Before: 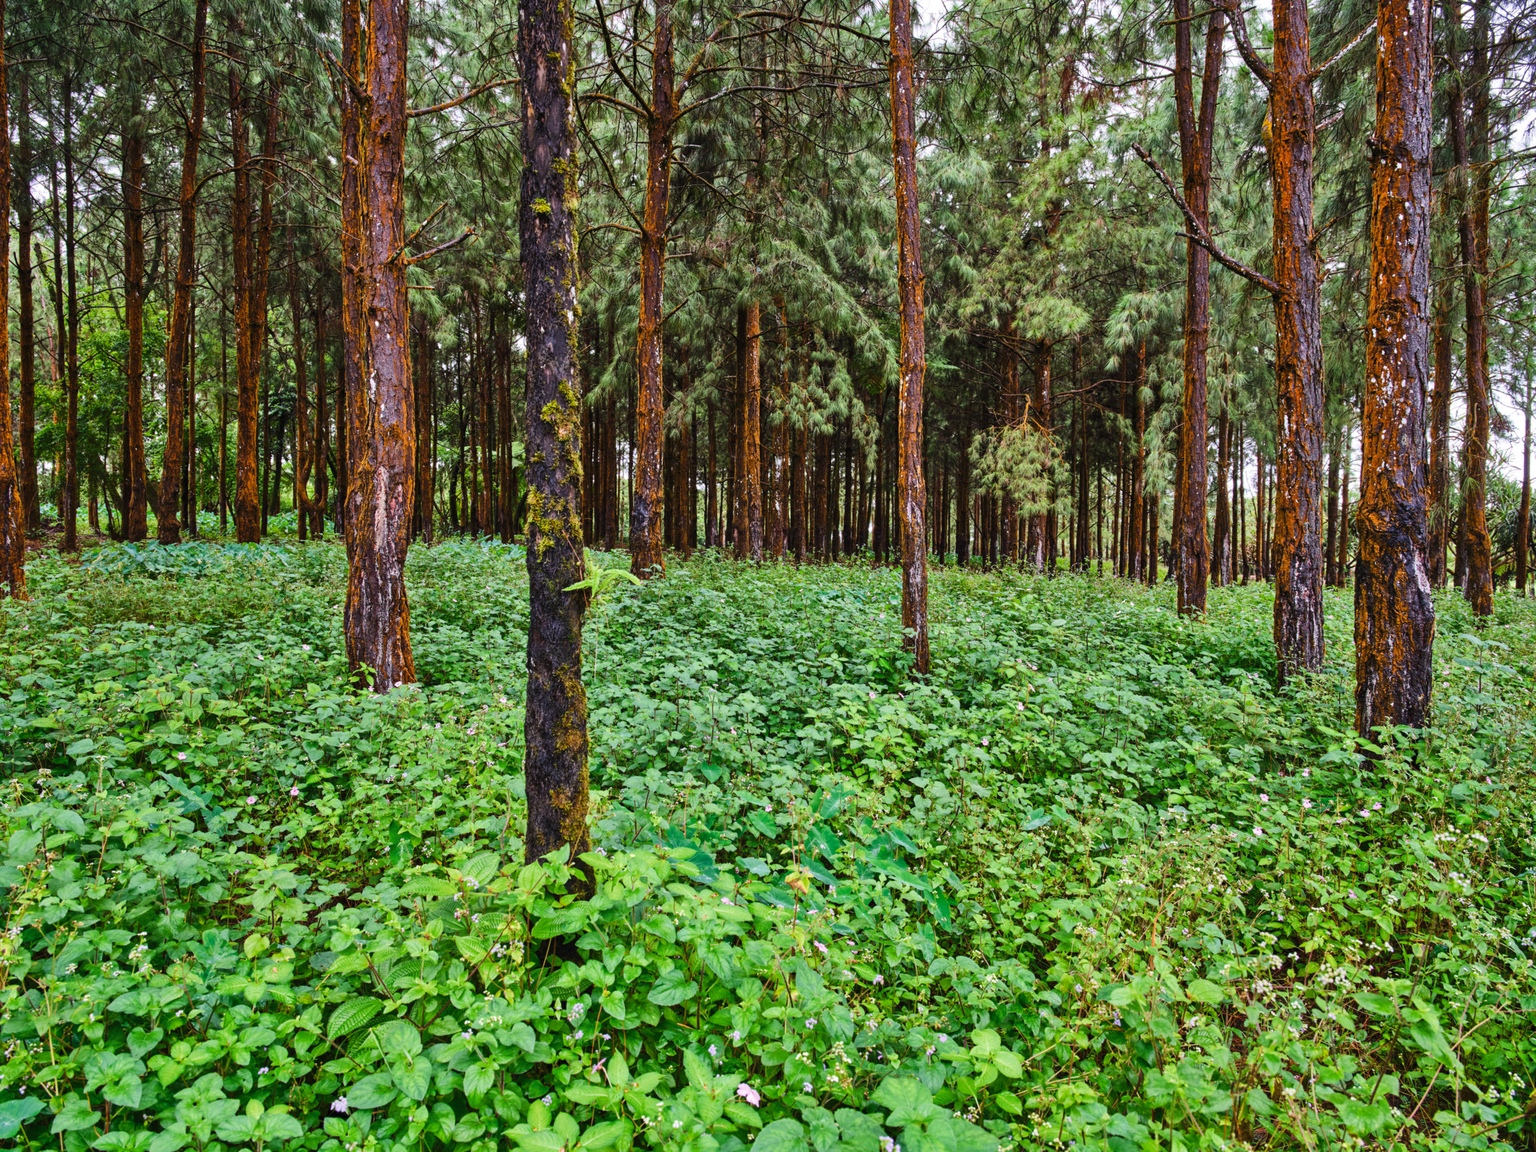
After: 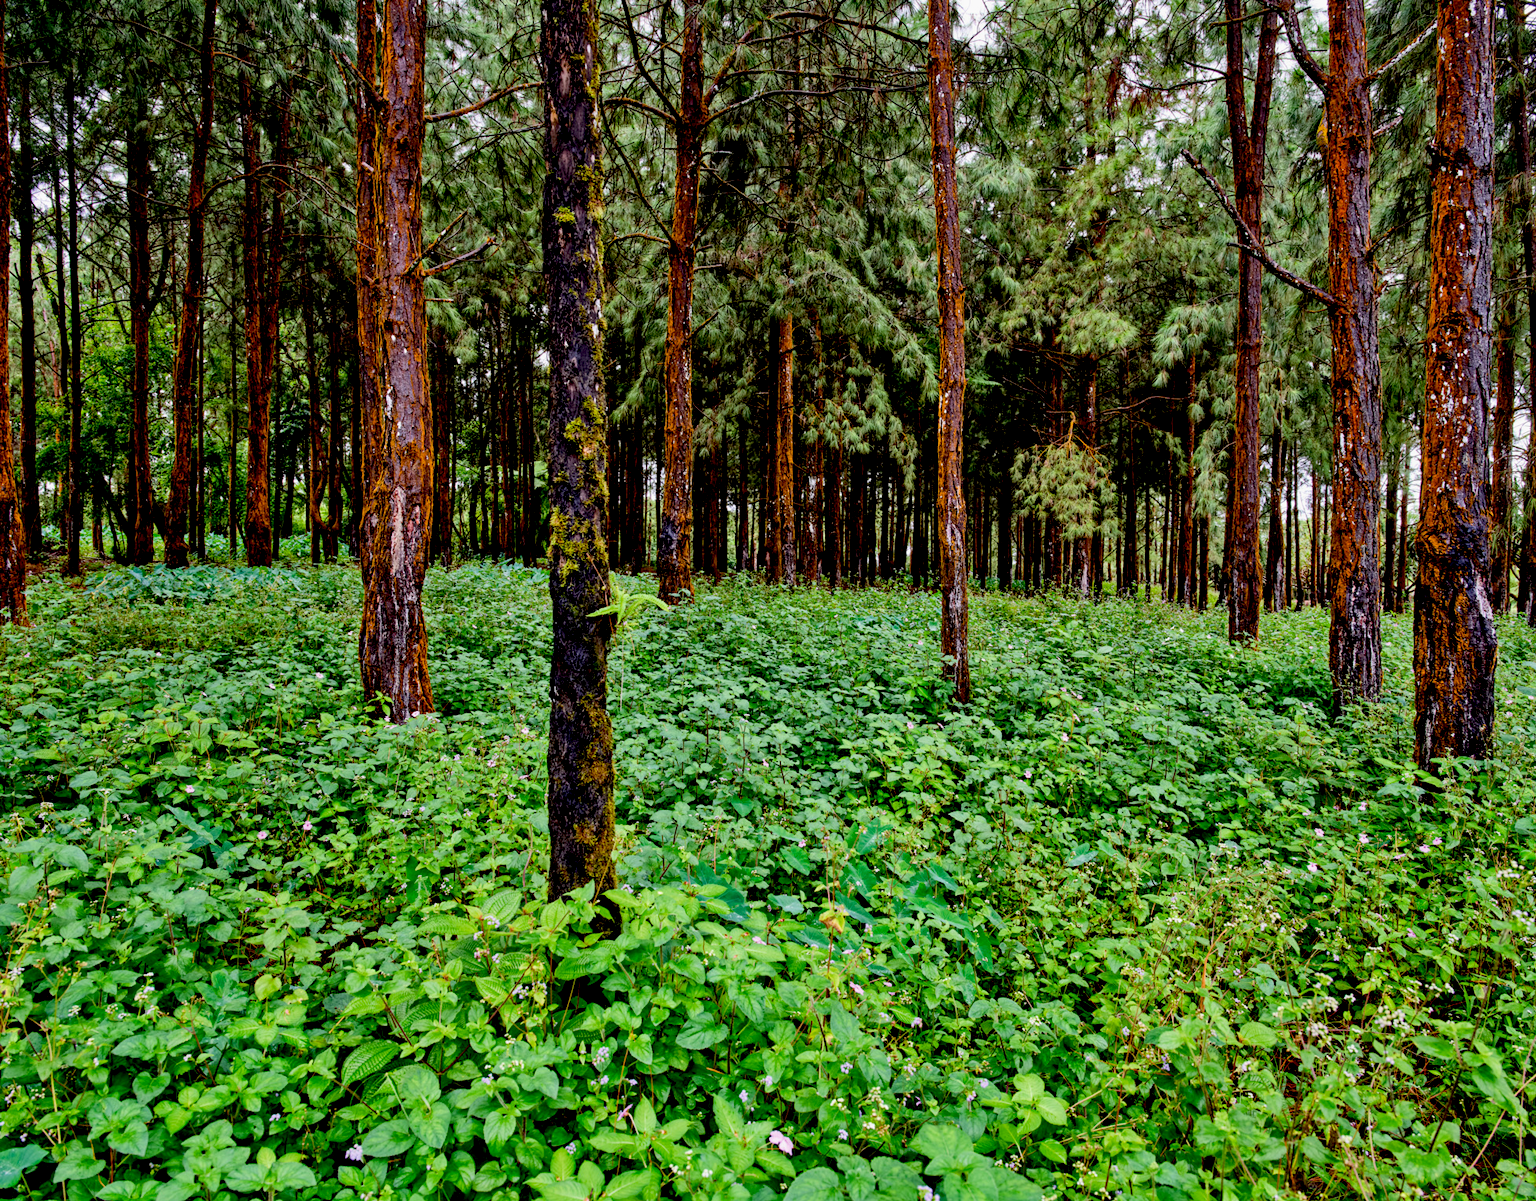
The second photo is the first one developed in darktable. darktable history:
crop: right 4.126%, bottom 0.031%
exposure: black level correction 0.029, exposure -0.073 EV, compensate highlight preservation false
